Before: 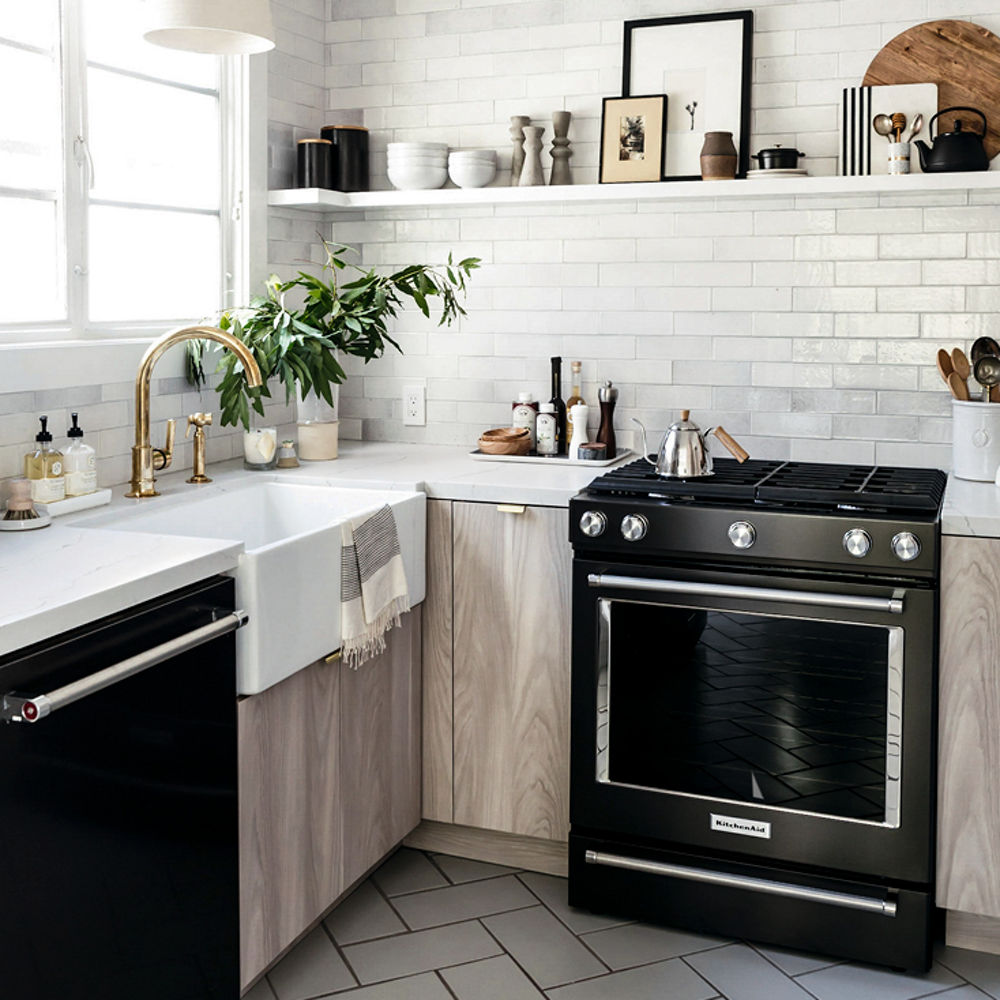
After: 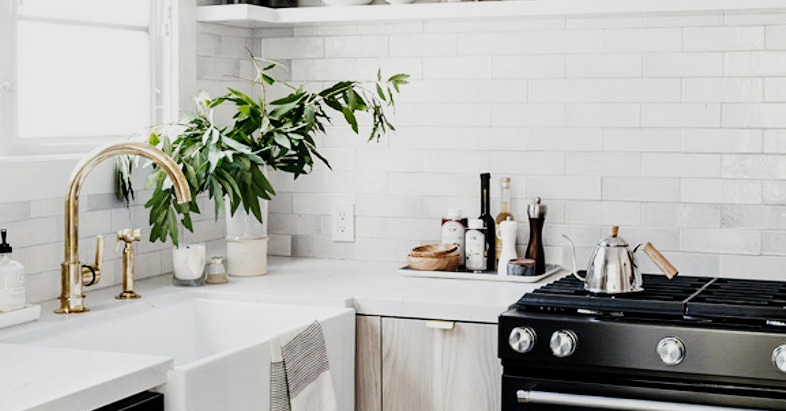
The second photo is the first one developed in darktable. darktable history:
crop: left 7.12%, top 18.448%, right 14.255%, bottom 40.404%
exposure: exposure 0.578 EV, compensate exposure bias true, compensate highlight preservation false
filmic rgb: black relative exposure -7.65 EV, white relative exposure 4.56 EV, hardness 3.61, preserve chrominance no, color science v5 (2021)
